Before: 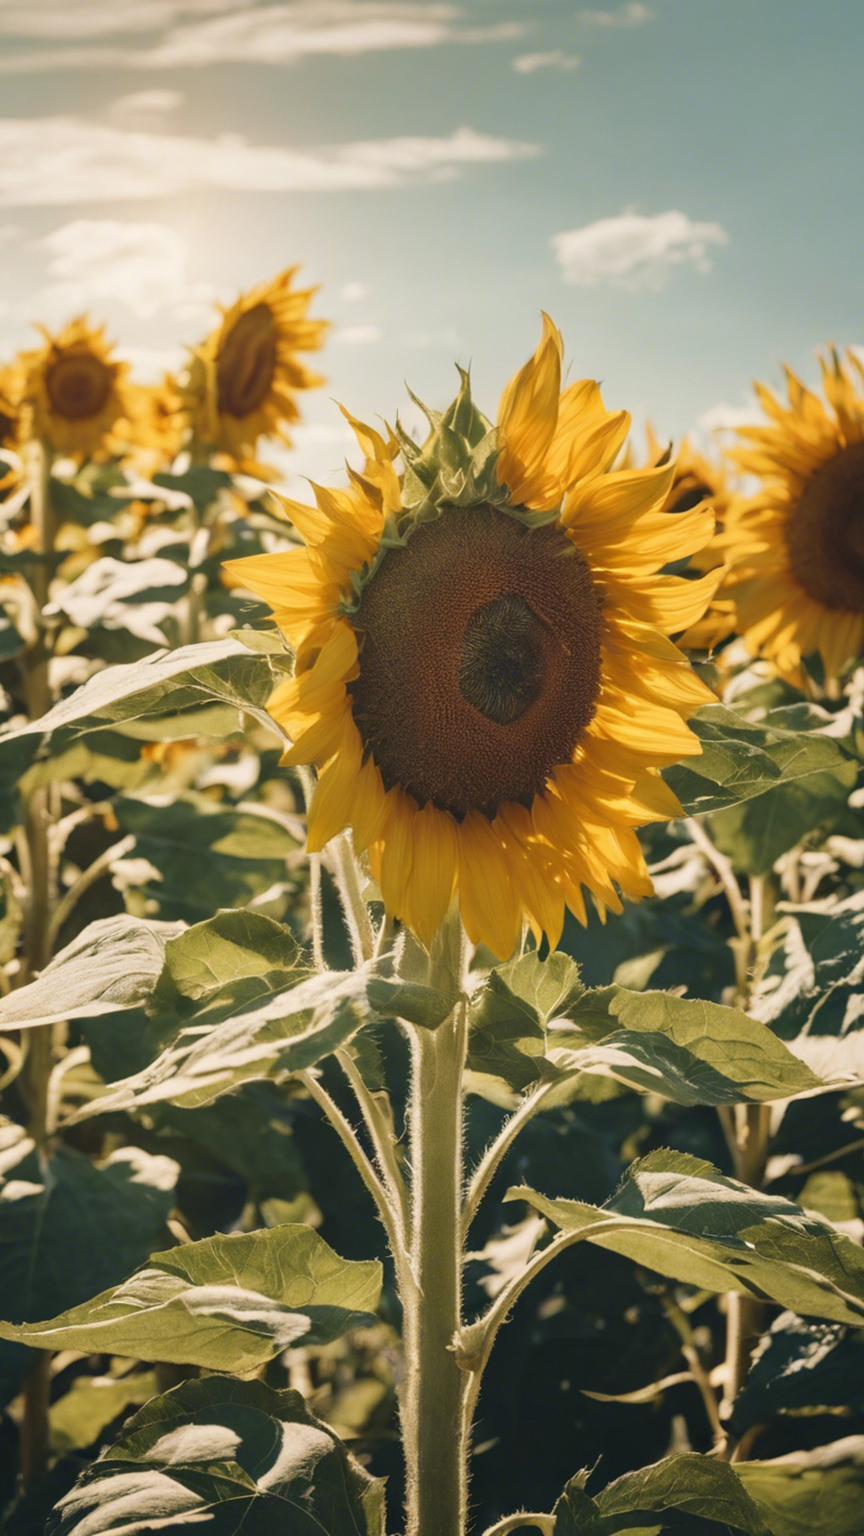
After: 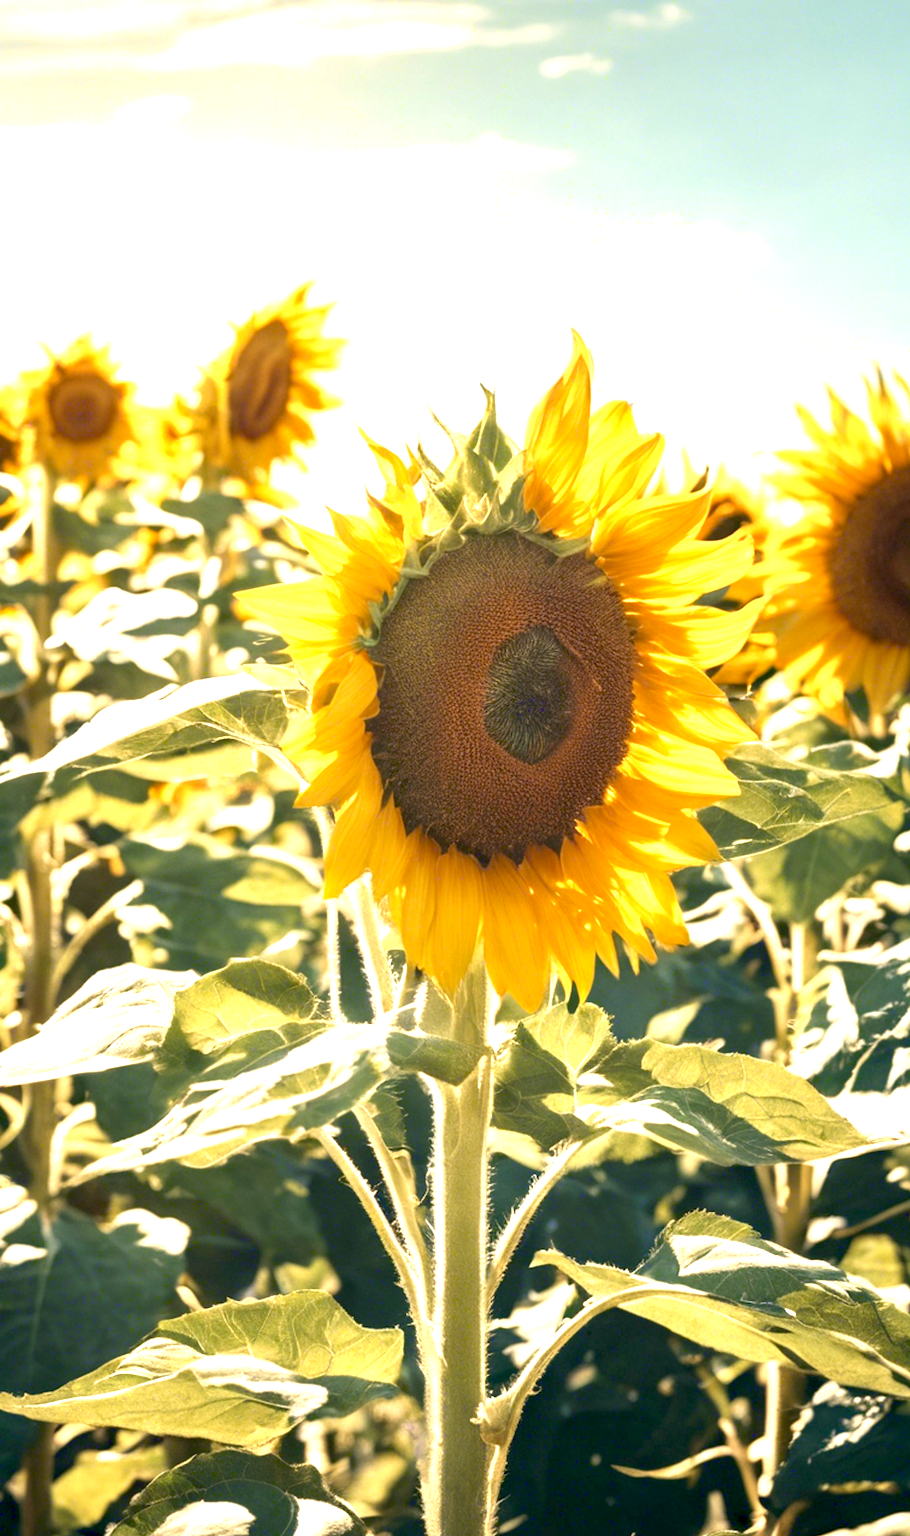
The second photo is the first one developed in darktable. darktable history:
crop and rotate: top 0%, bottom 5.097%
exposure: black level correction 0.009, exposure 1.425 EV, compensate highlight preservation false
